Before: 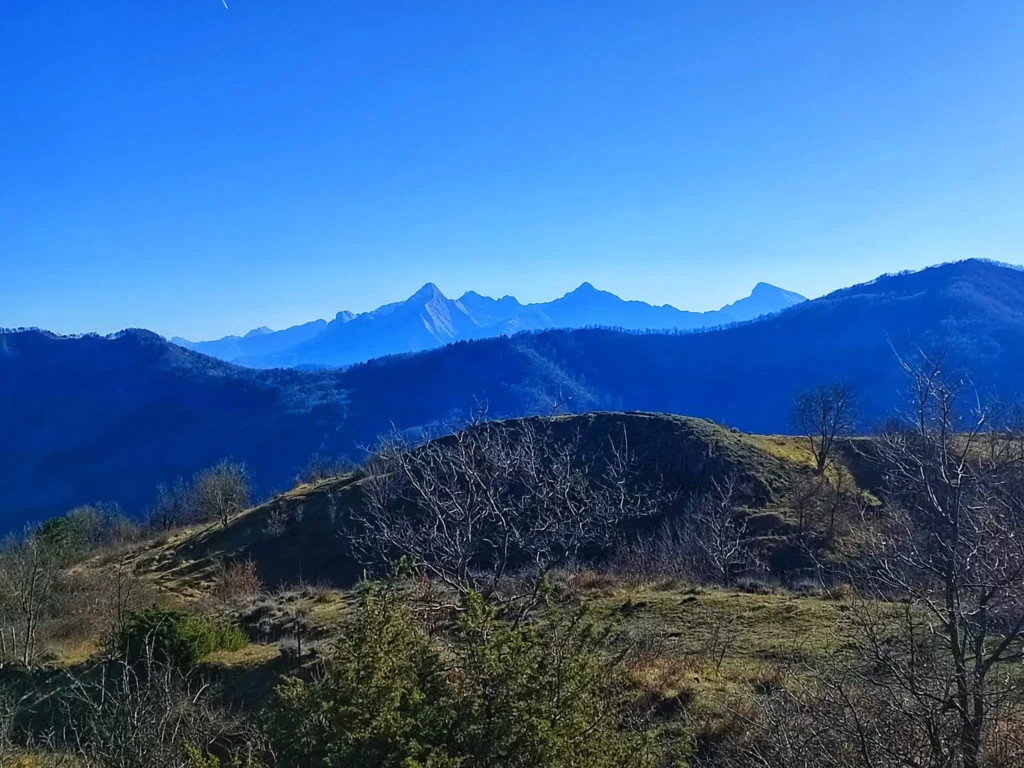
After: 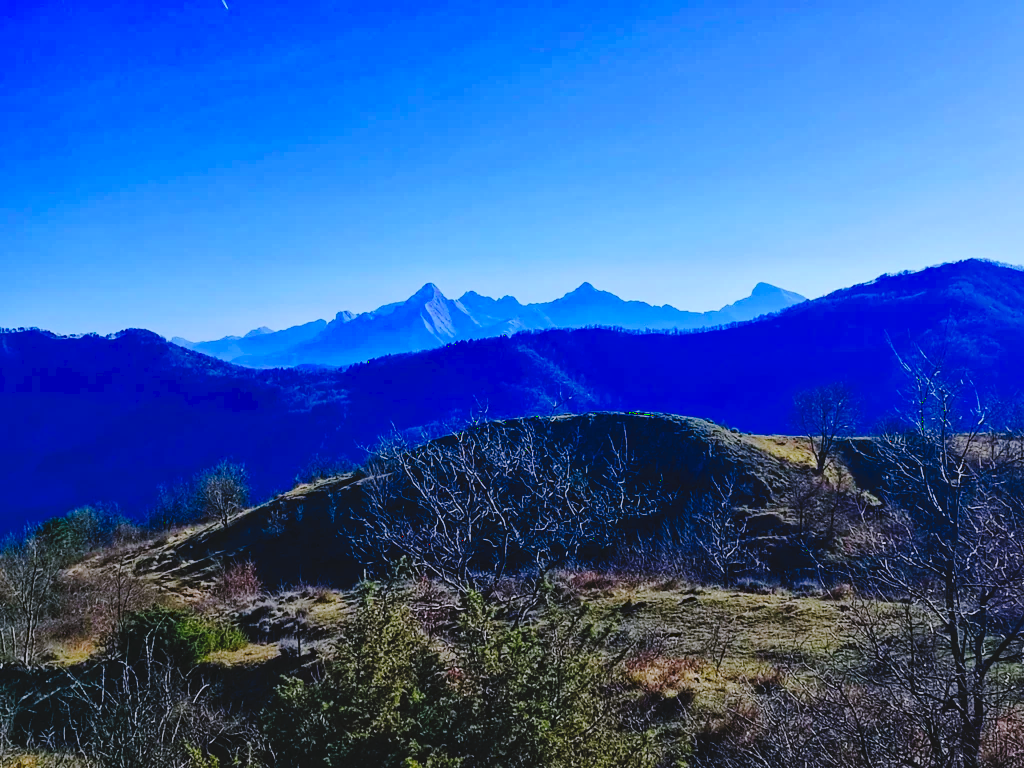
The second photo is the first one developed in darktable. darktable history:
haze removal: compatibility mode true, adaptive false
tone curve: curves: ch0 [(0, 0) (0.003, 0.058) (0.011, 0.061) (0.025, 0.065) (0.044, 0.076) (0.069, 0.083) (0.1, 0.09) (0.136, 0.102) (0.177, 0.145) (0.224, 0.196) (0.277, 0.278) (0.335, 0.375) (0.399, 0.486) (0.468, 0.578) (0.543, 0.651) (0.623, 0.717) (0.709, 0.783) (0.801, 0.838) (0.898, 0.91) (1, 1)], preserve colors none
color calibration: output R [0.999, 0.026, -0.11, 0], output G [-0.019, 1.037, -0.099, 0], output B [0.022, -0.023, 0.902, 0], illuminant custom, x 0.367, y 0.392, temperature 4437.75 K, clip negative RGB from gamut false
